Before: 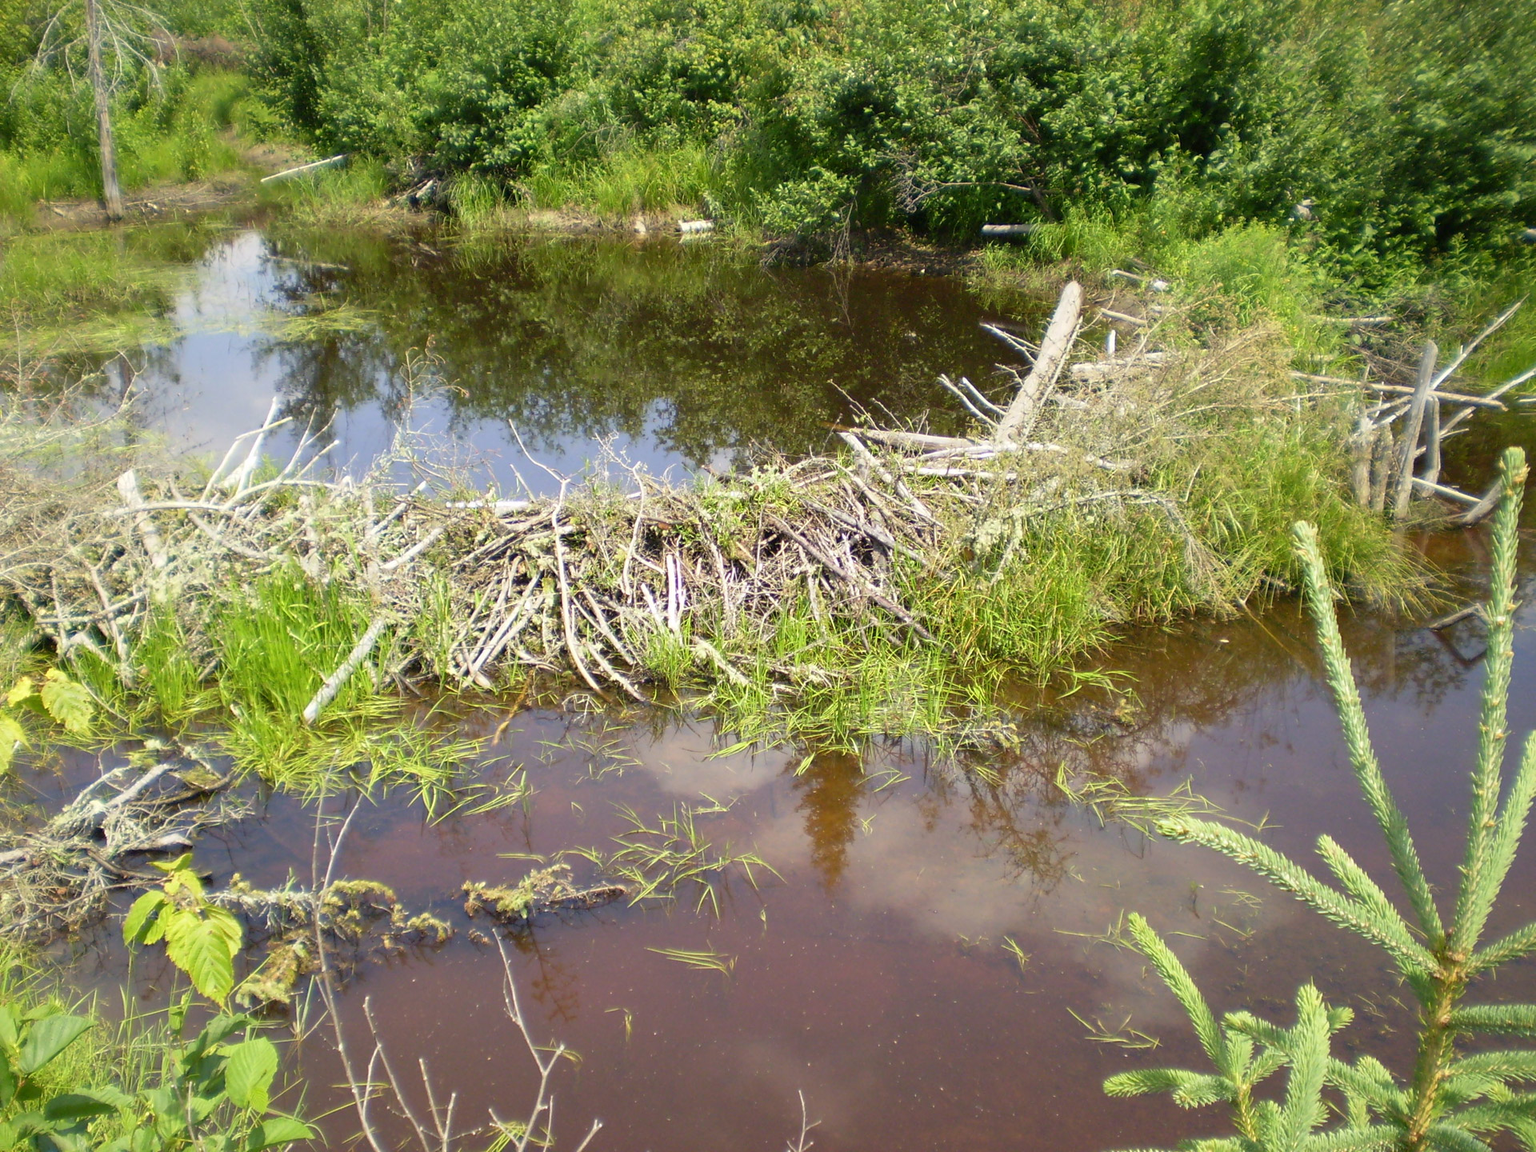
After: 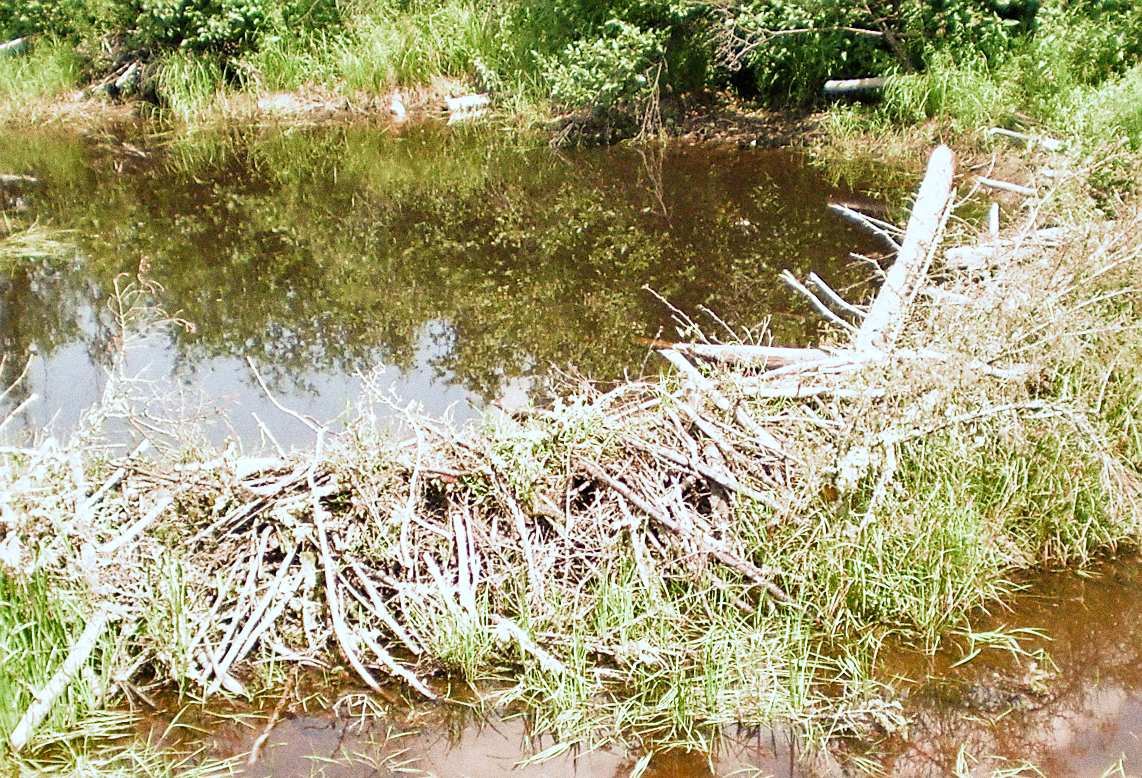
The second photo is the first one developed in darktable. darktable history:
crop: left 20.932%, top 15.471%, right 21.848%, bottom 34.081%
shadows and highlights: shadows 60, soften with gaussian
white balance: red 1.138, green 0.996, blue 0.812
color correction: highlights a* -4.18, highlights b* -10.81
filmic rgb: middle gray luminance 9.23%, black relative exposure -10.55 EV, white relative exposure 3.45 EV, threshold 6 EV, target black luminance 0%, hardness 5.98, latitude 59.69%, contrast 1.087, highlights saturation mix 5%, shadows ↔ highlights balance 29.23%, add noise in highlights 0, color science v3 (2019), use custom middle-gray values true, iterations of high-quality reconstruction 0, contrast in highlights soft, enable highlight reconstruction true
grain: coarseness 0.09 ISO, strength 40%
sharpen: on, module defaults
rotate and perspective: rotation -3.18°, automatic cropping off
